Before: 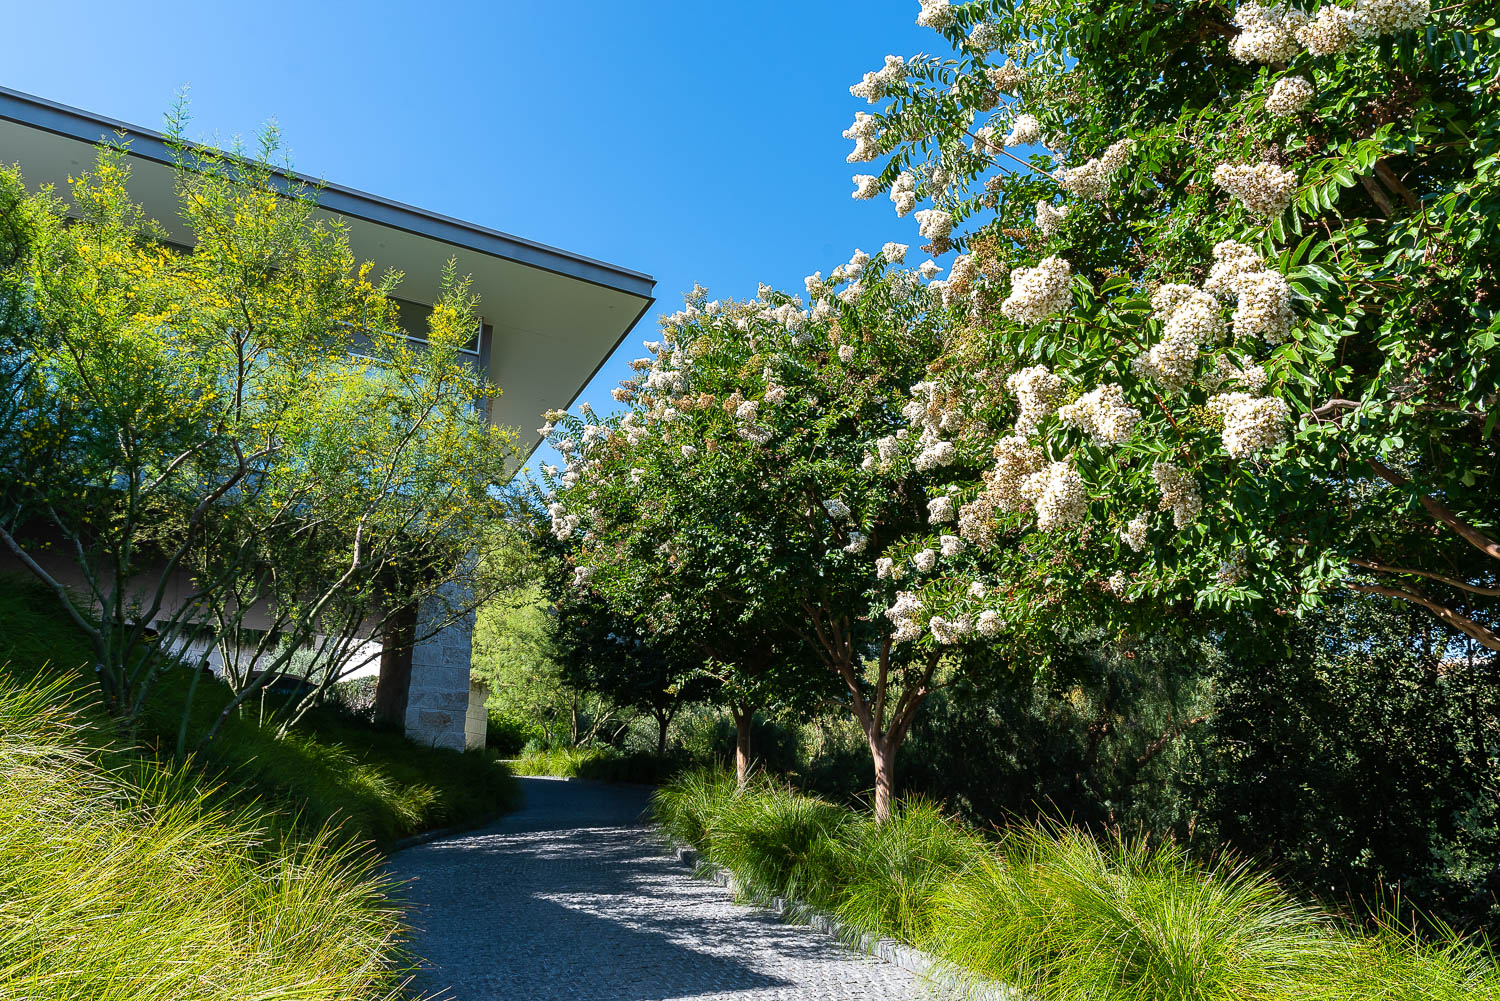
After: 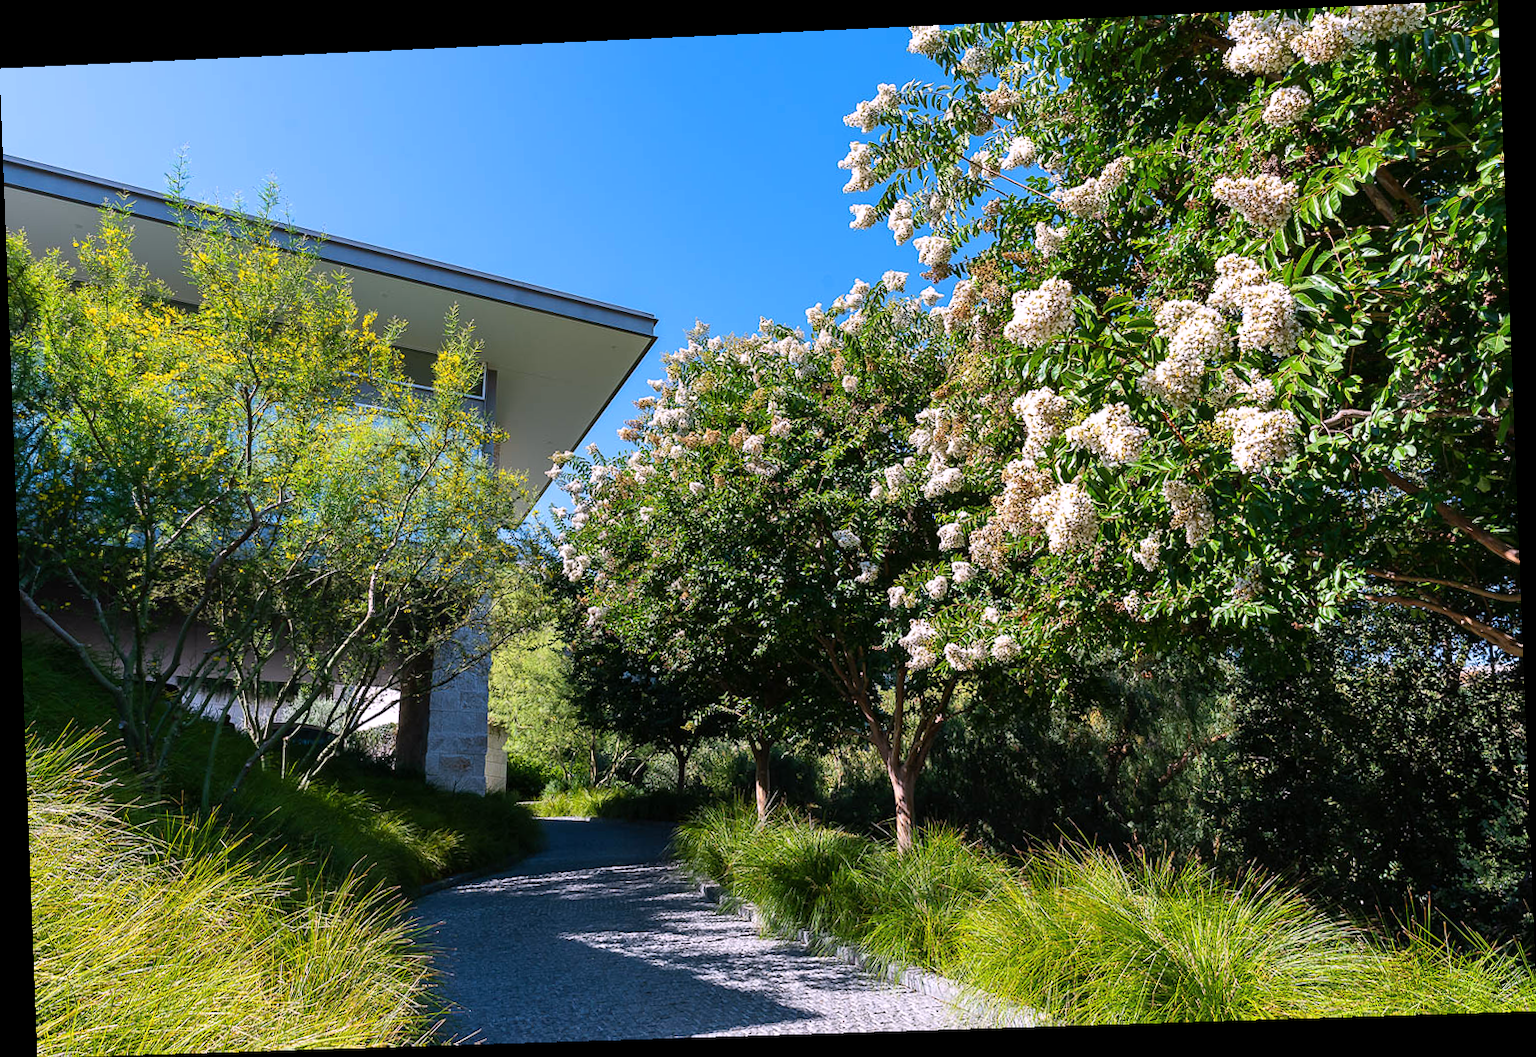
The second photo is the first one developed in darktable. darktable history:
white balance: red 1.05, blue 1.072
rotate and perspective: rotation -2.22°, lens shift (horizontal) -0.022, automatic cropping off
